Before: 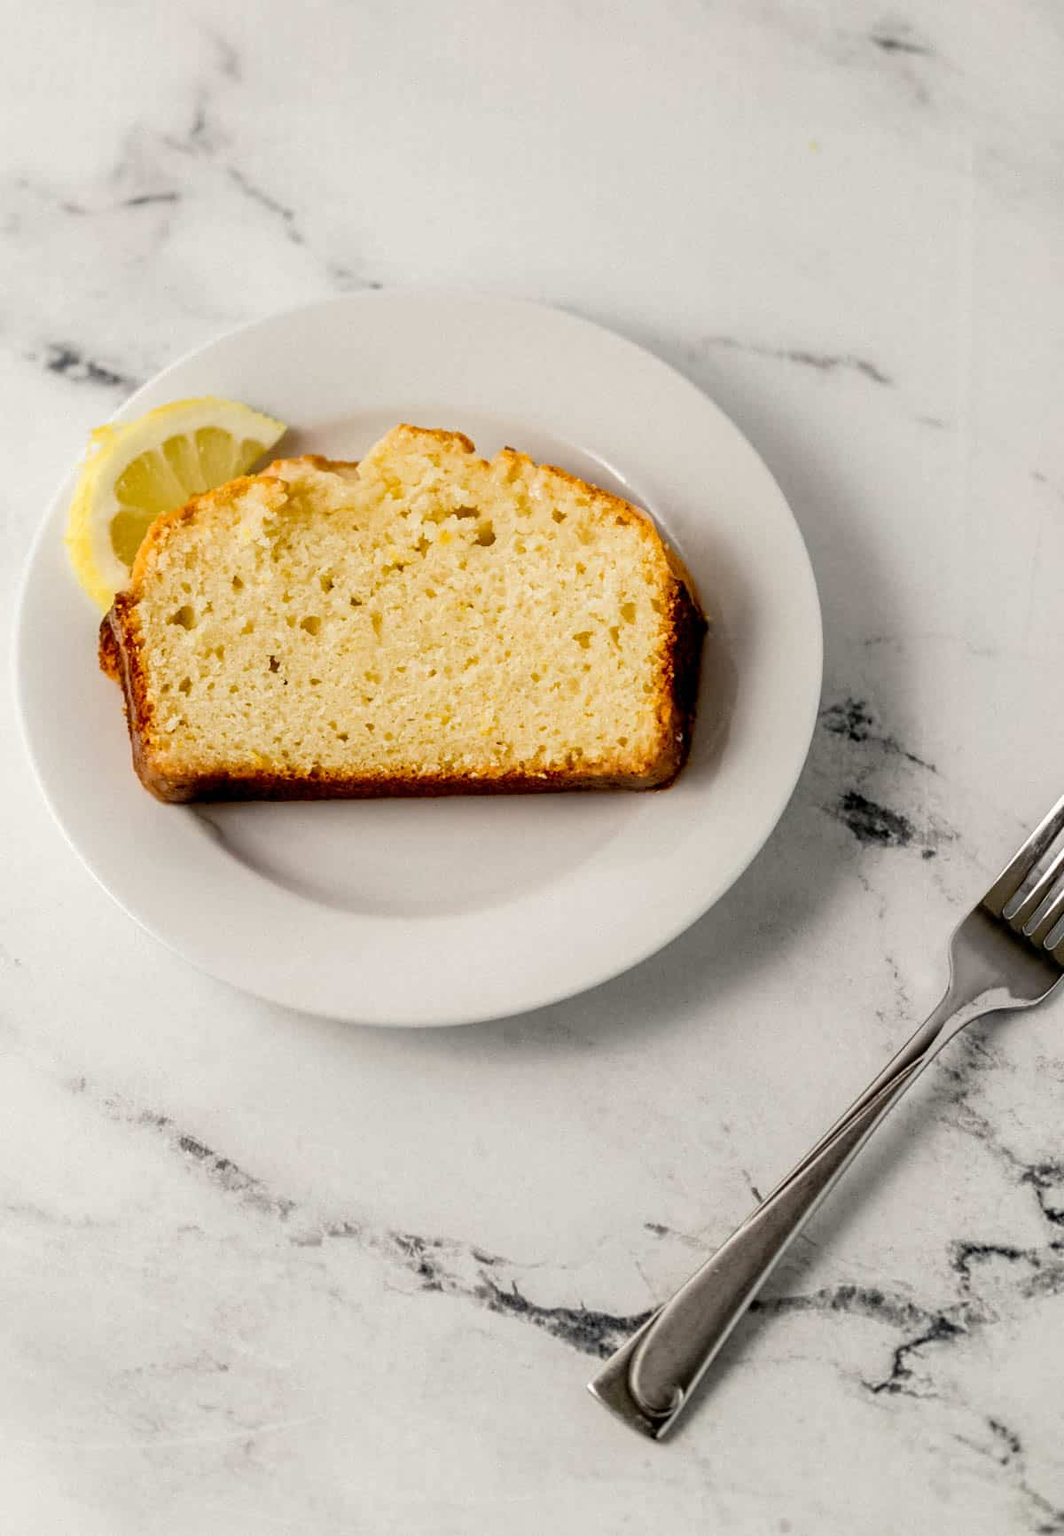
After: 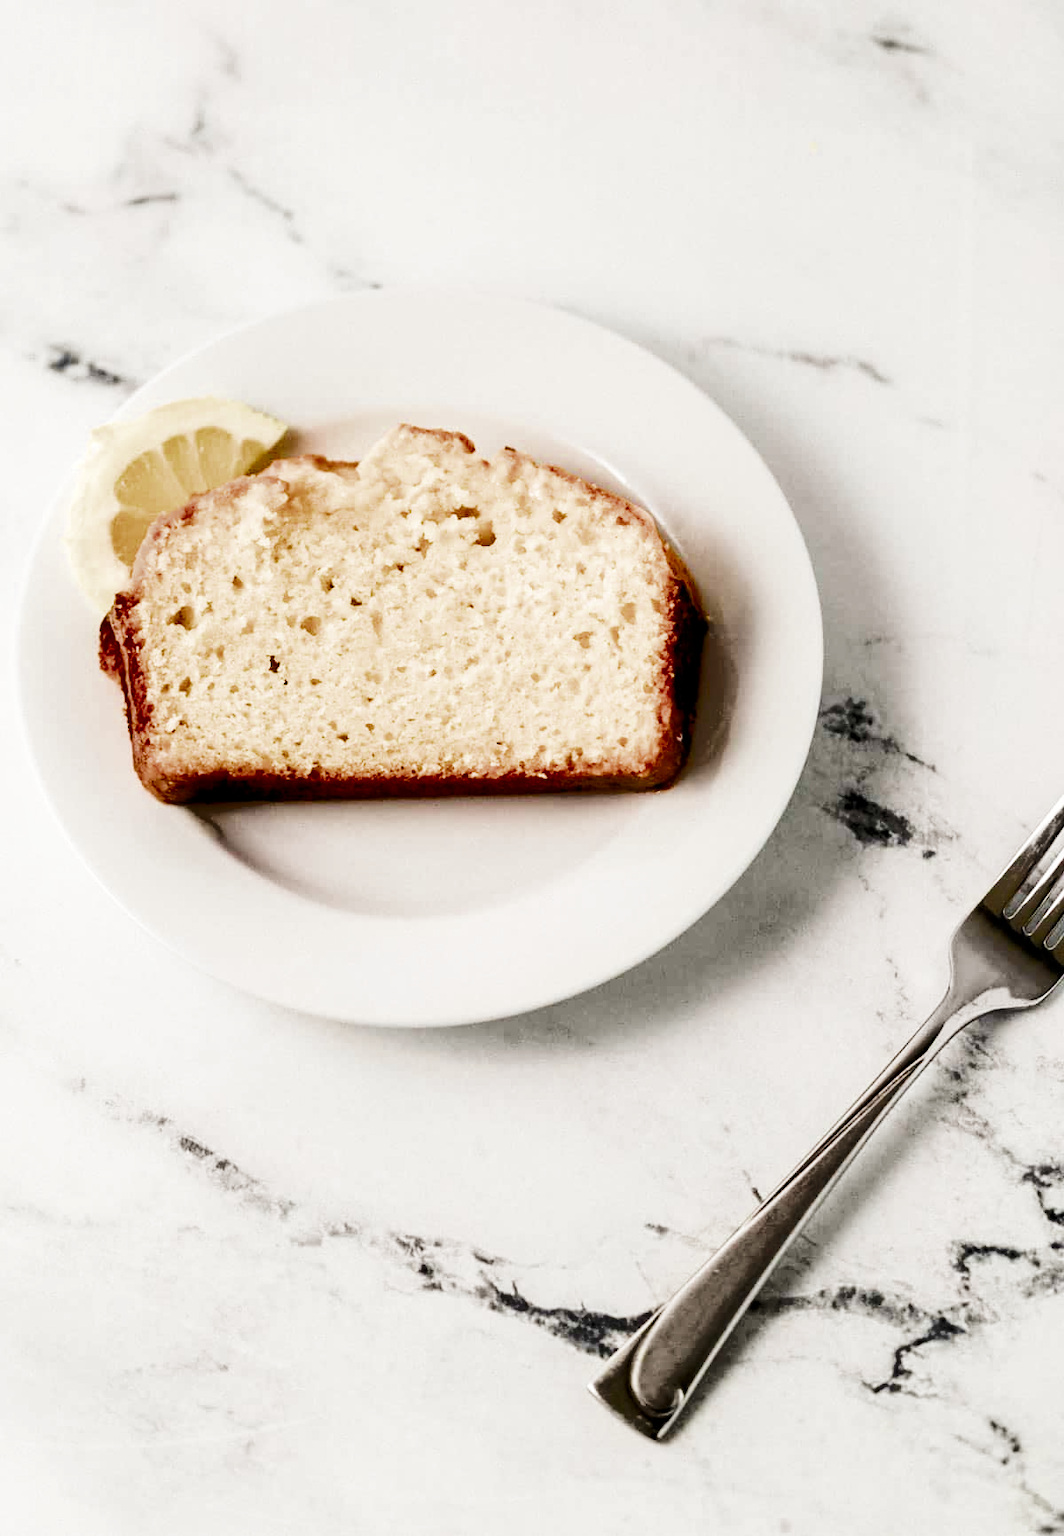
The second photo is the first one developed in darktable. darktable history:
color calibration: illuminant same as pipeline (D50), adaptation XYZ, x 0.345, y 0.358, temperature 5011.41 K
filmic rgb: black relative exposure -7.65 EV, white relative exposure 4.56 EV, hardness 3.61, contrast 1.106, add noise in highlights 0.001, color science v3 (2019), use custom middle-gray values true, contrast in highlights soft
shadows and highlights: radius 336.06, shadows 29.04, soften with gaussian
exposure: black level correction 0, exposure 1.501 EV, compensate highlight preservation false
